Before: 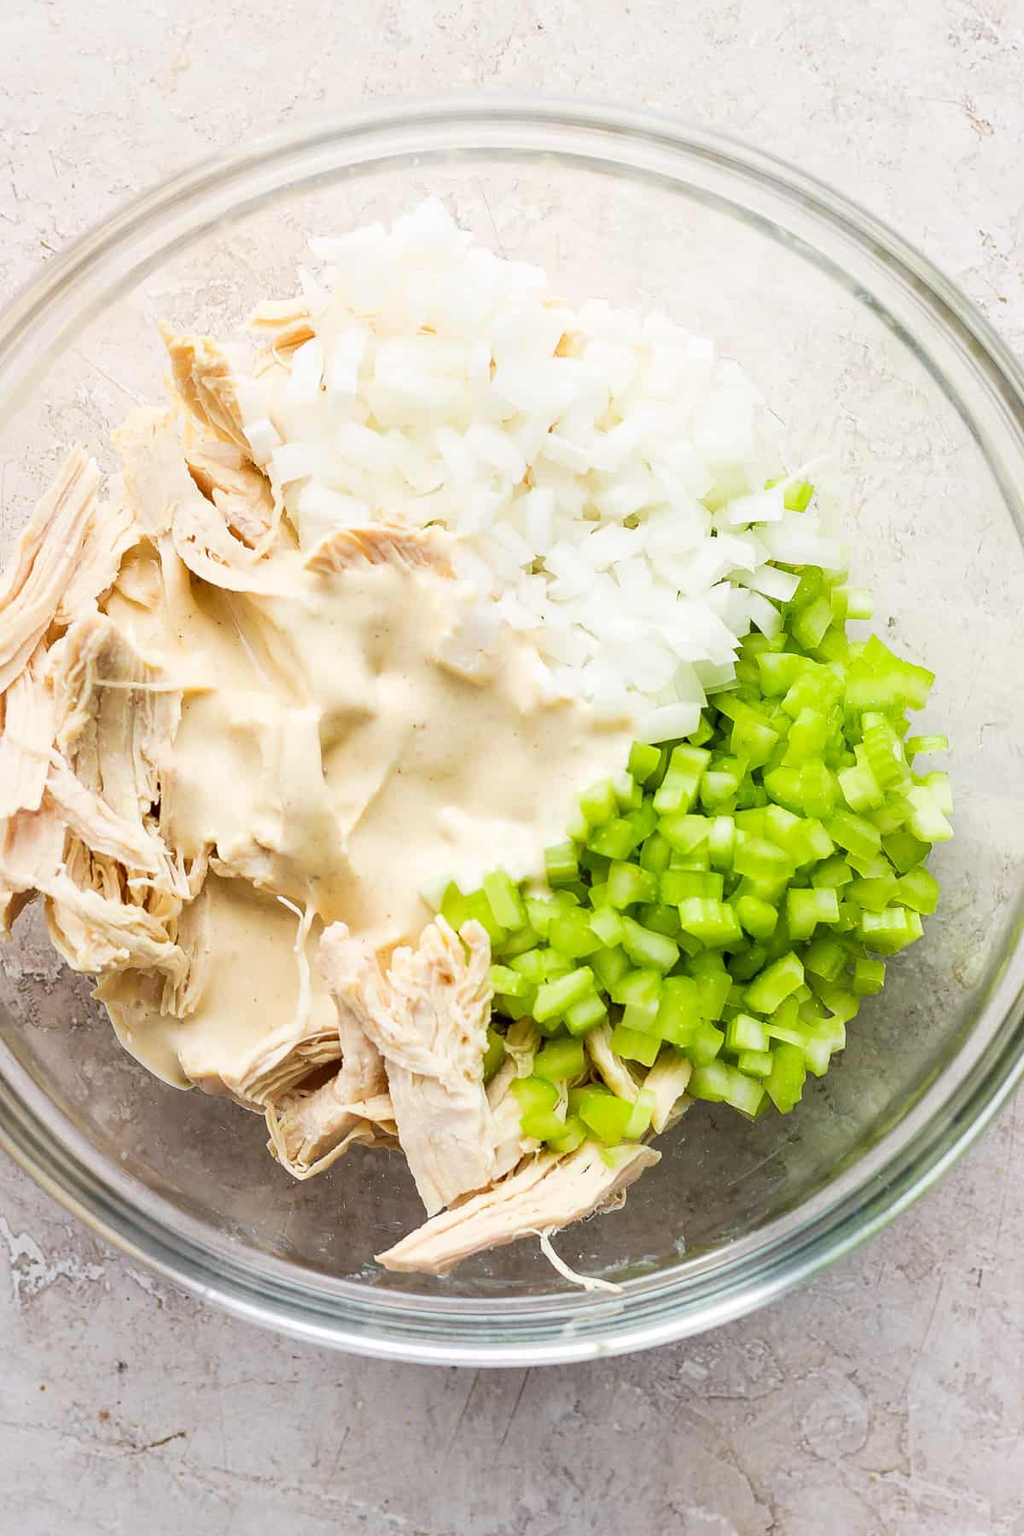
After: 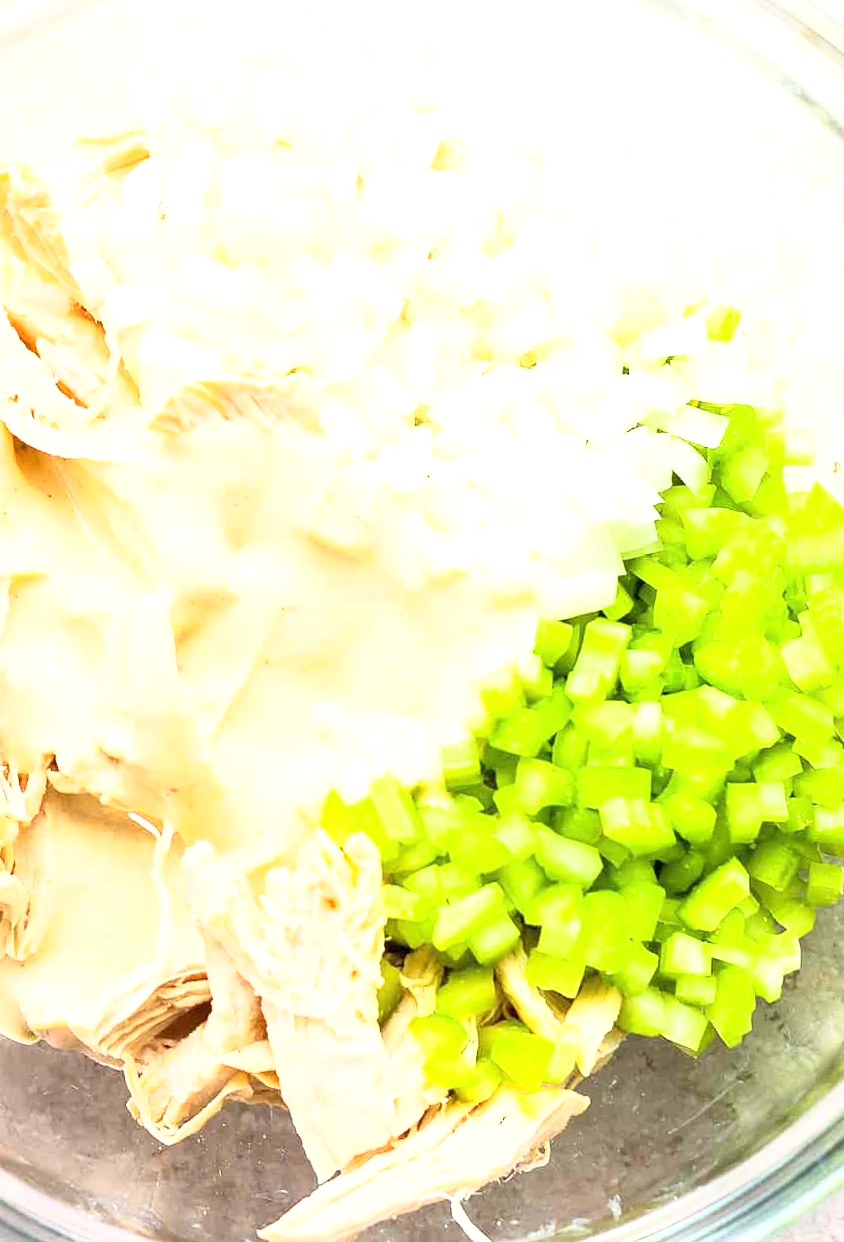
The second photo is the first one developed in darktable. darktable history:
rotate and perspective: rotation -2°, crop left 0.022, crop right 0.978, crop top 0.049, crop bottom 0.951
exposure: black level correction 0, exposure 0.7 EV, compensate exposure bias true, compensate highlight preservation false
base curve: curves: ch0 [(0, 0) (0.557, 0.834) (1, 1)]
crop and rotate: left 17.046%, top 10.659%, right 12.989%, bottom 14.553%
